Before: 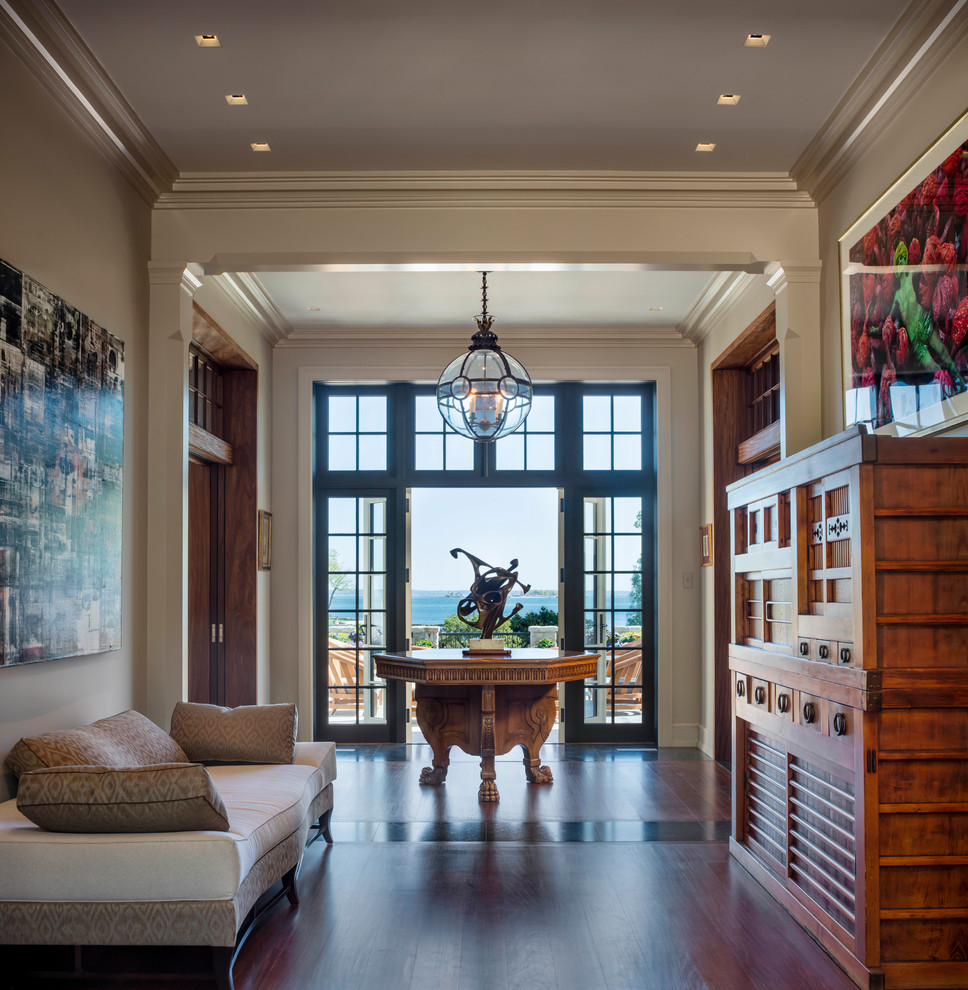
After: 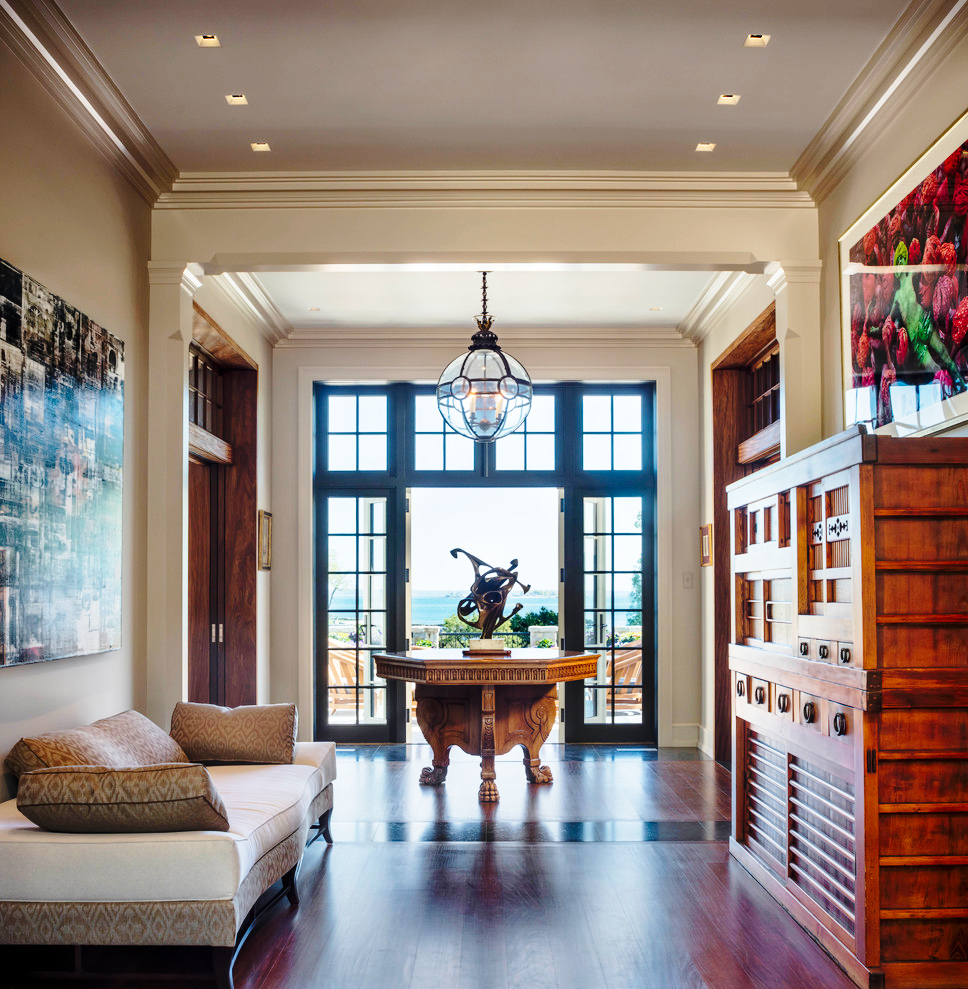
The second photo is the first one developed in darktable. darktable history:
crop: bottom 0.062%
base curve: curves: ch0 [(0, 0) (0.028, 0.03) (0.121, 0.232) (0.46, 0.748) (0.859, 0.968) (1, 1)], preserve colors none
